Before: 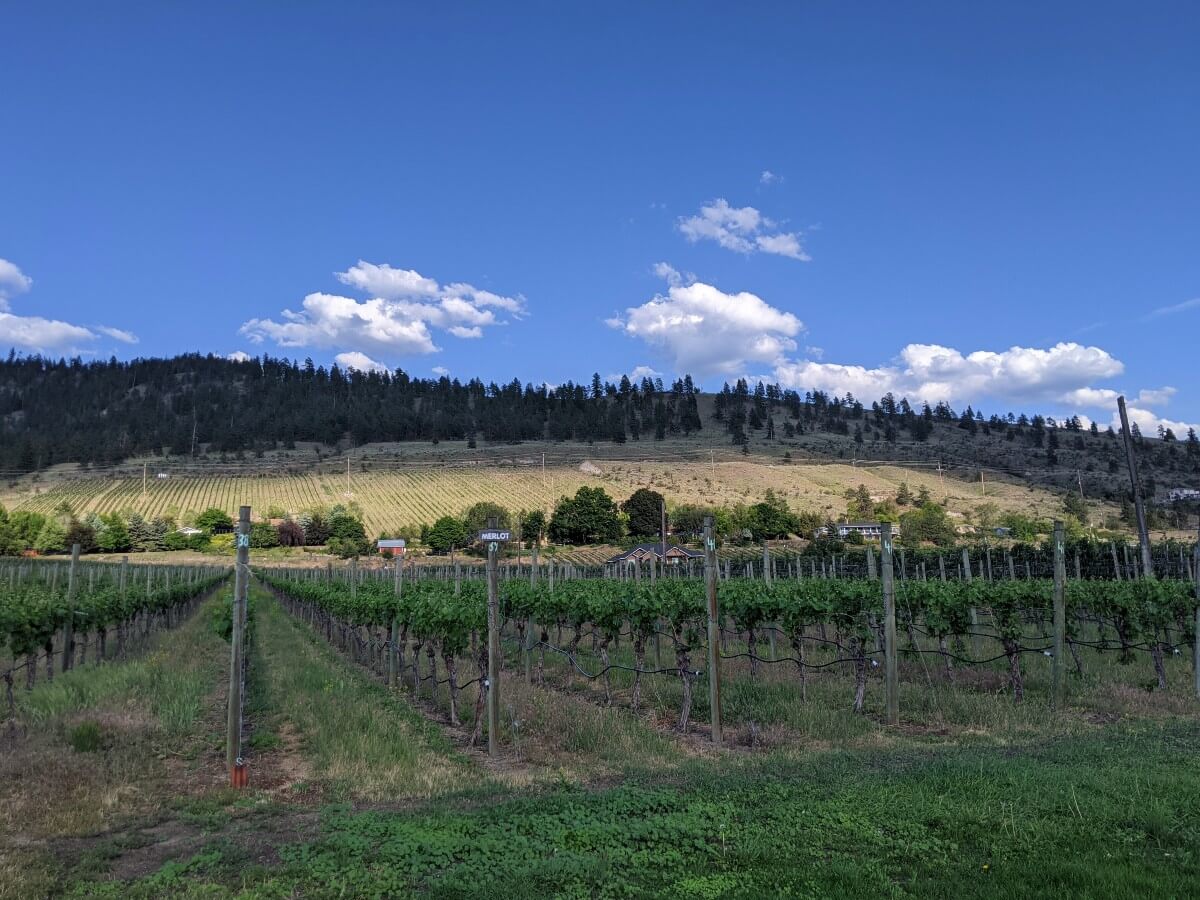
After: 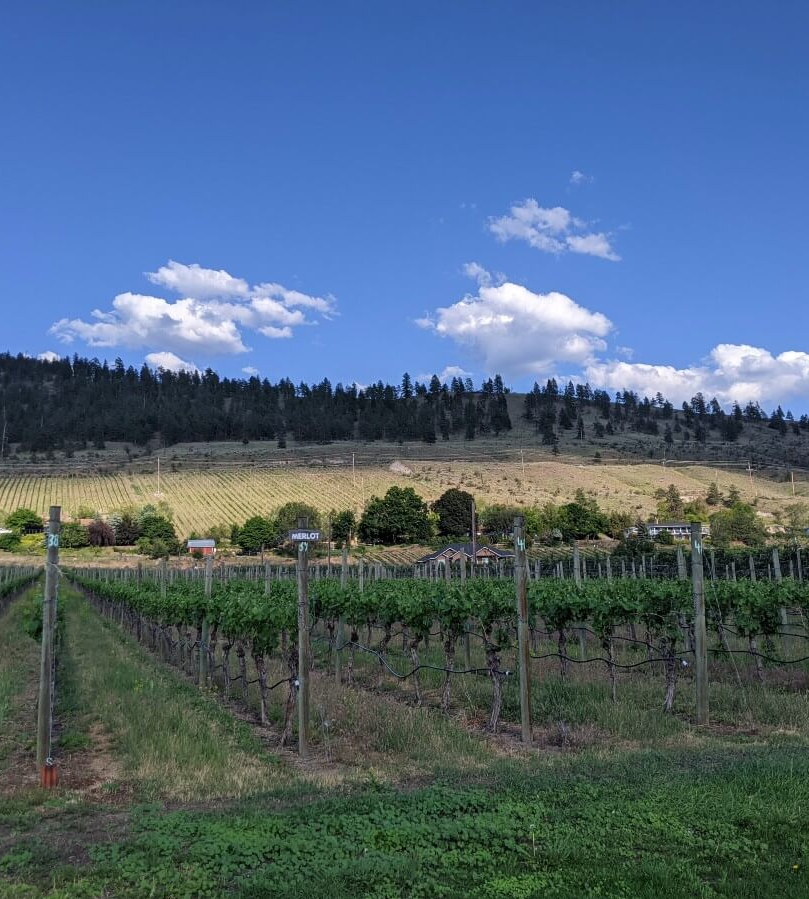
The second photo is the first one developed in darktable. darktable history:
crop and rotate: left 15.867%, right 16.658%
